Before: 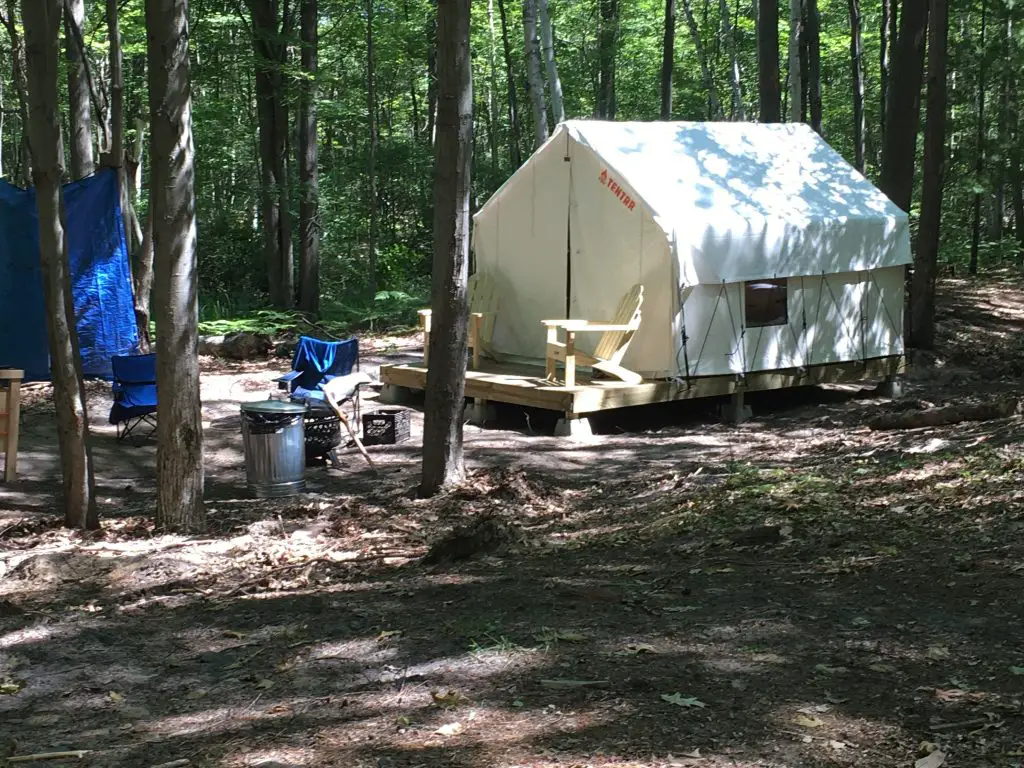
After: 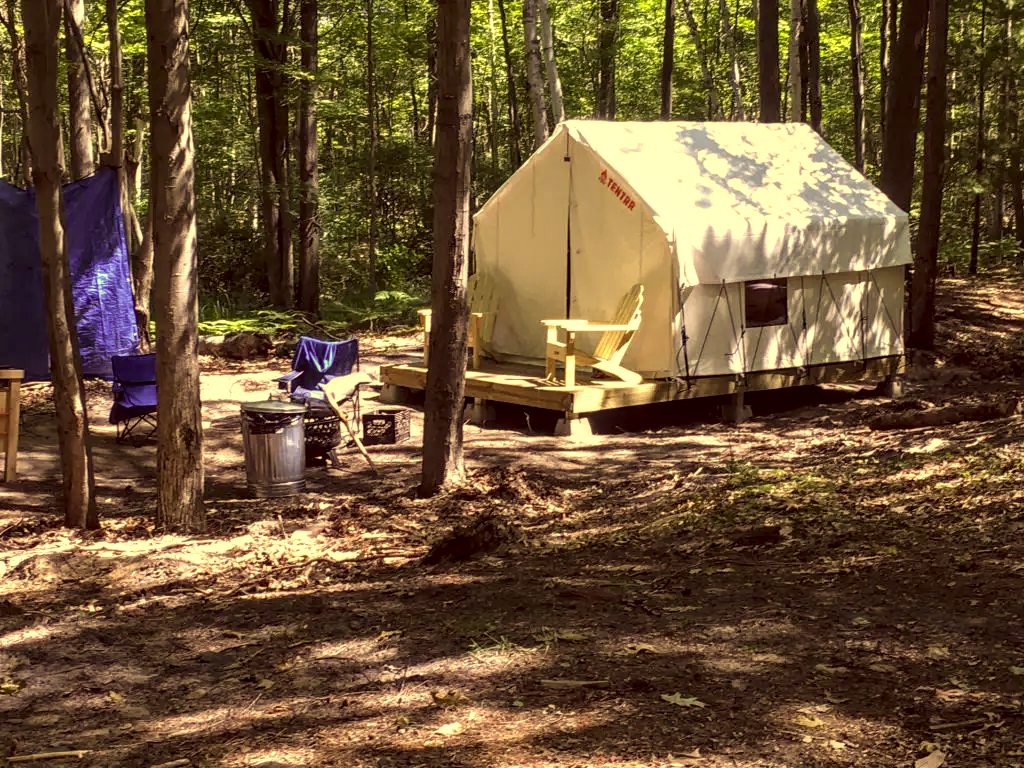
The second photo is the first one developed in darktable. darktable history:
local contrast: detail 150%
color correction: highlights a* 9.74, highlights b* 38.31, shadows a* 13.88, shadows b* 3.28
